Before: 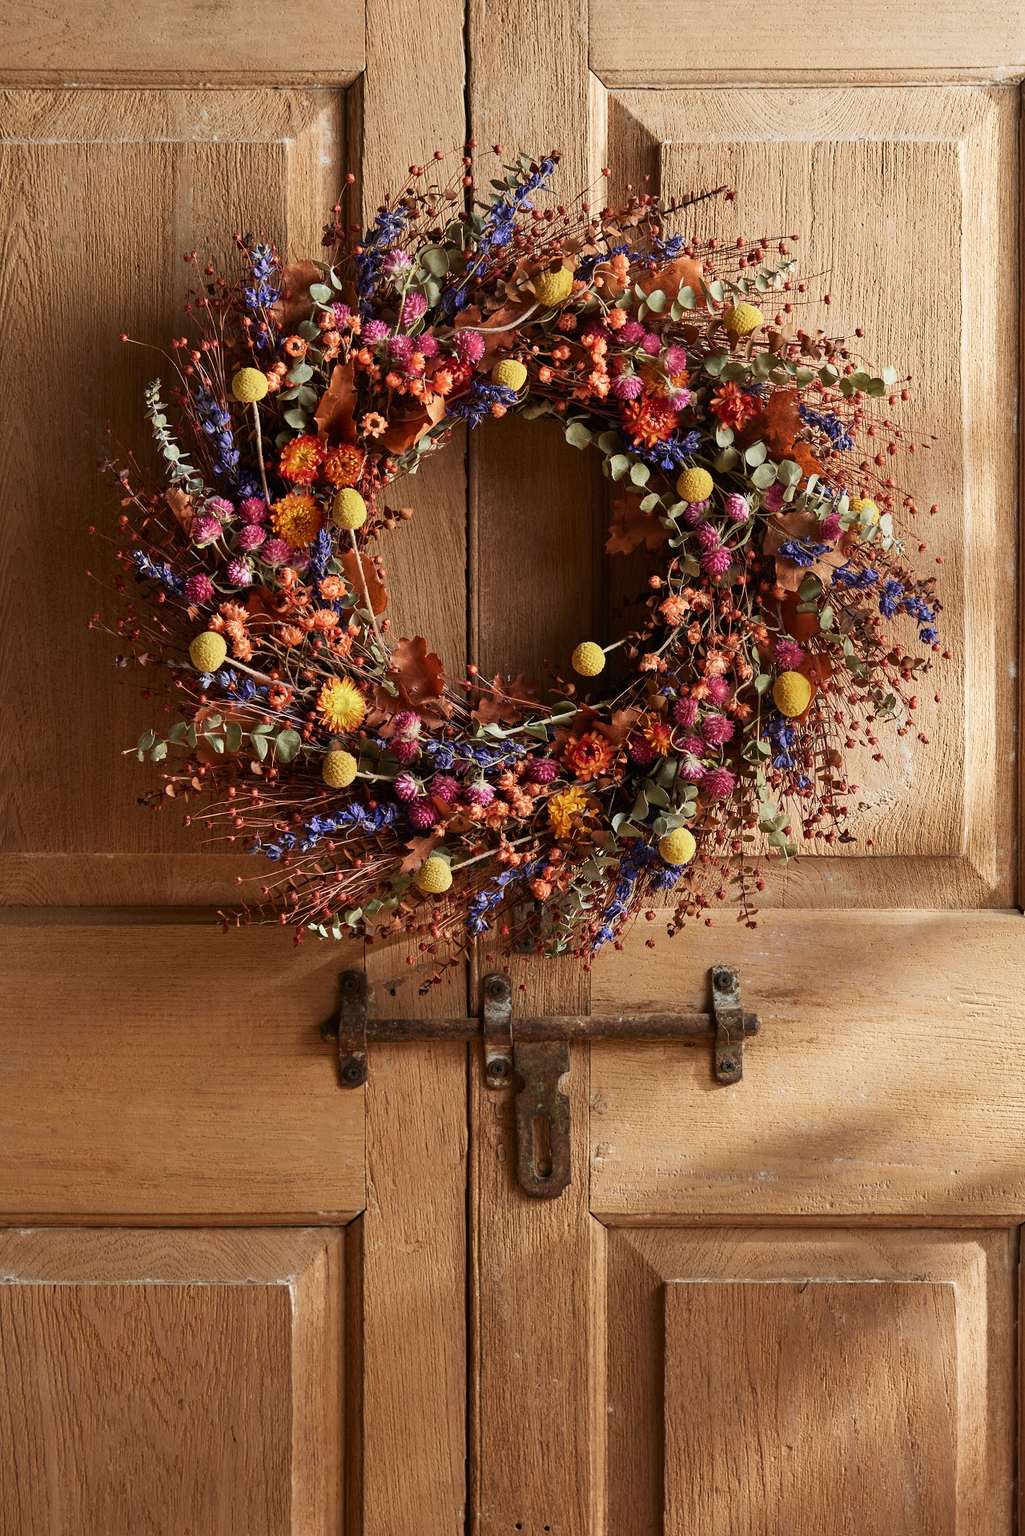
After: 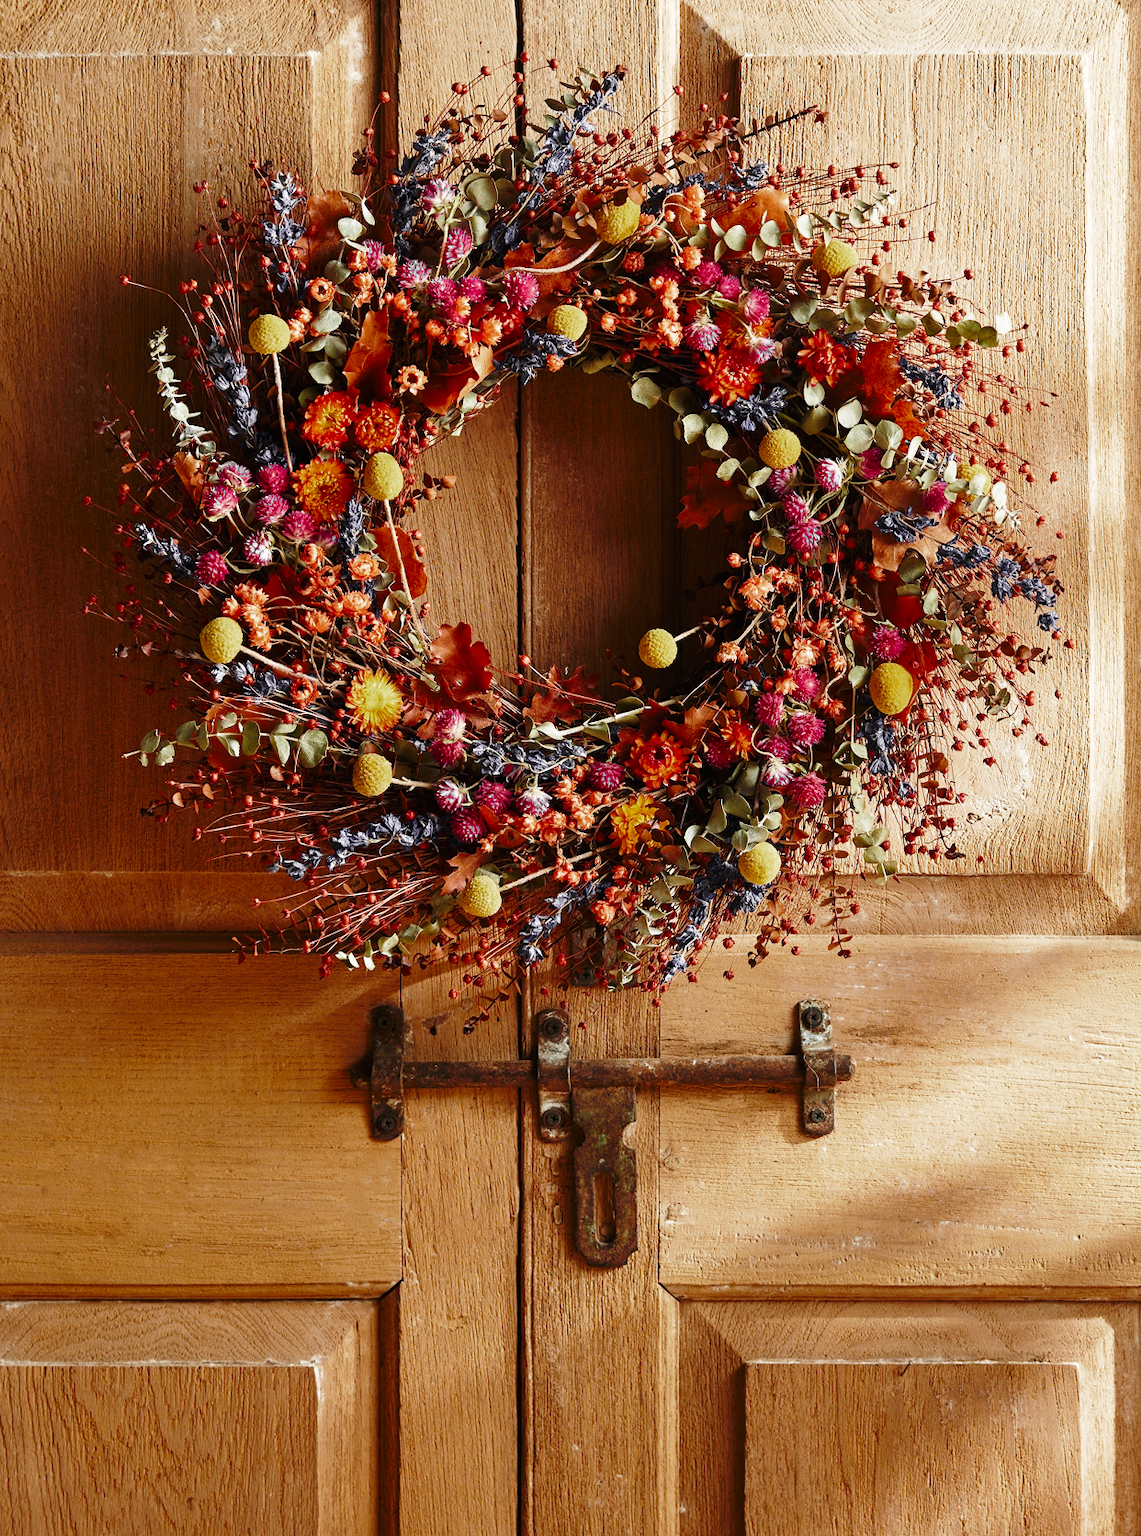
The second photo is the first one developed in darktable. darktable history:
crop: left 1.507%, top 6.147%, right 1.379%, bottom 6.637%
levels: levels [0, 0.492, 0.984]
base curve: curves: ch0 [(0, 0) (0.028, 0.03) (0.121, 0.232) (0.46, 0.748) (0.859, 0.968) (1, 1)], preserve colors none
color calibration: illuminant same as pipeline (D50), adaptation none (bypass)
exposure: exposure -0.048 EV, compensate highlight preservation false
color zones: curves: ch0 [(0.004, 0.388) (0.125, 0.392) (0.25, 0.404) (0.375, 0.5) (0.5, 0.5) (0.625, 0.5) (0.75, 0.5) (0.875, 0.5)]; ch1 [(0, 0.5) (0.125, 0.5) (0.25, 0.5) (0.375, 0.124) (0.524, 0.124) (0.645, 0.128) (0.789, 0.132) (0.914, 0.096) (0.998, 0.068)]
